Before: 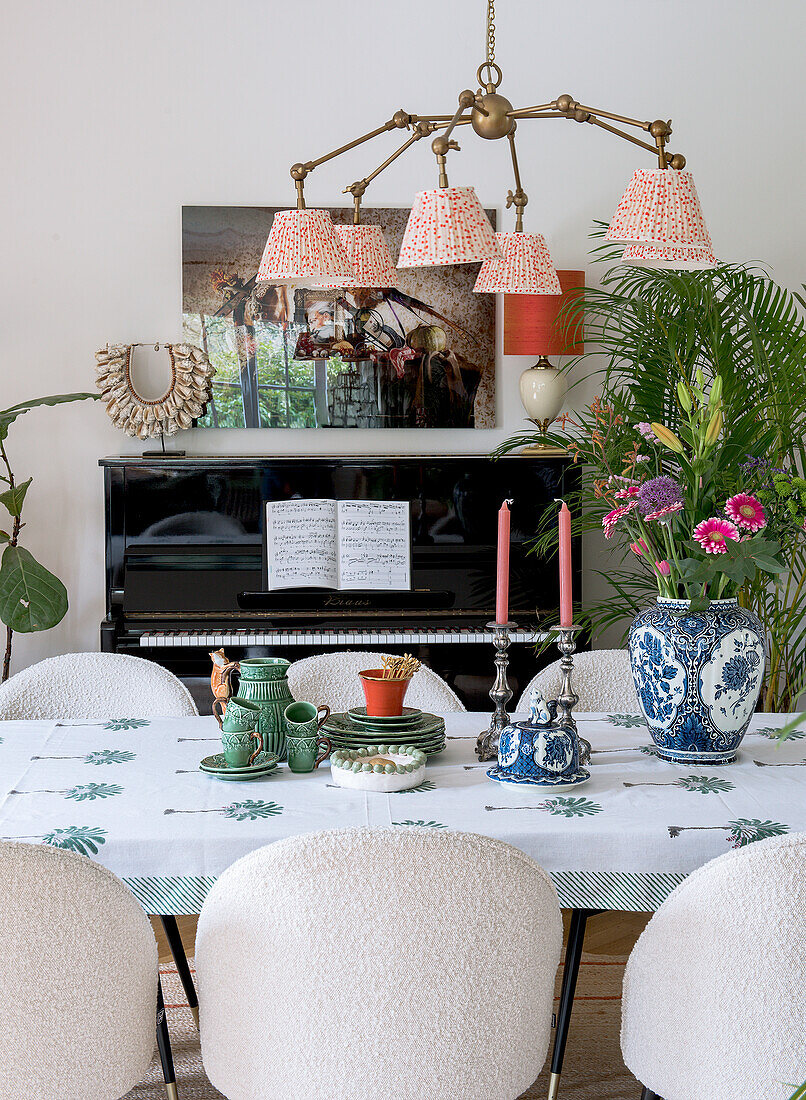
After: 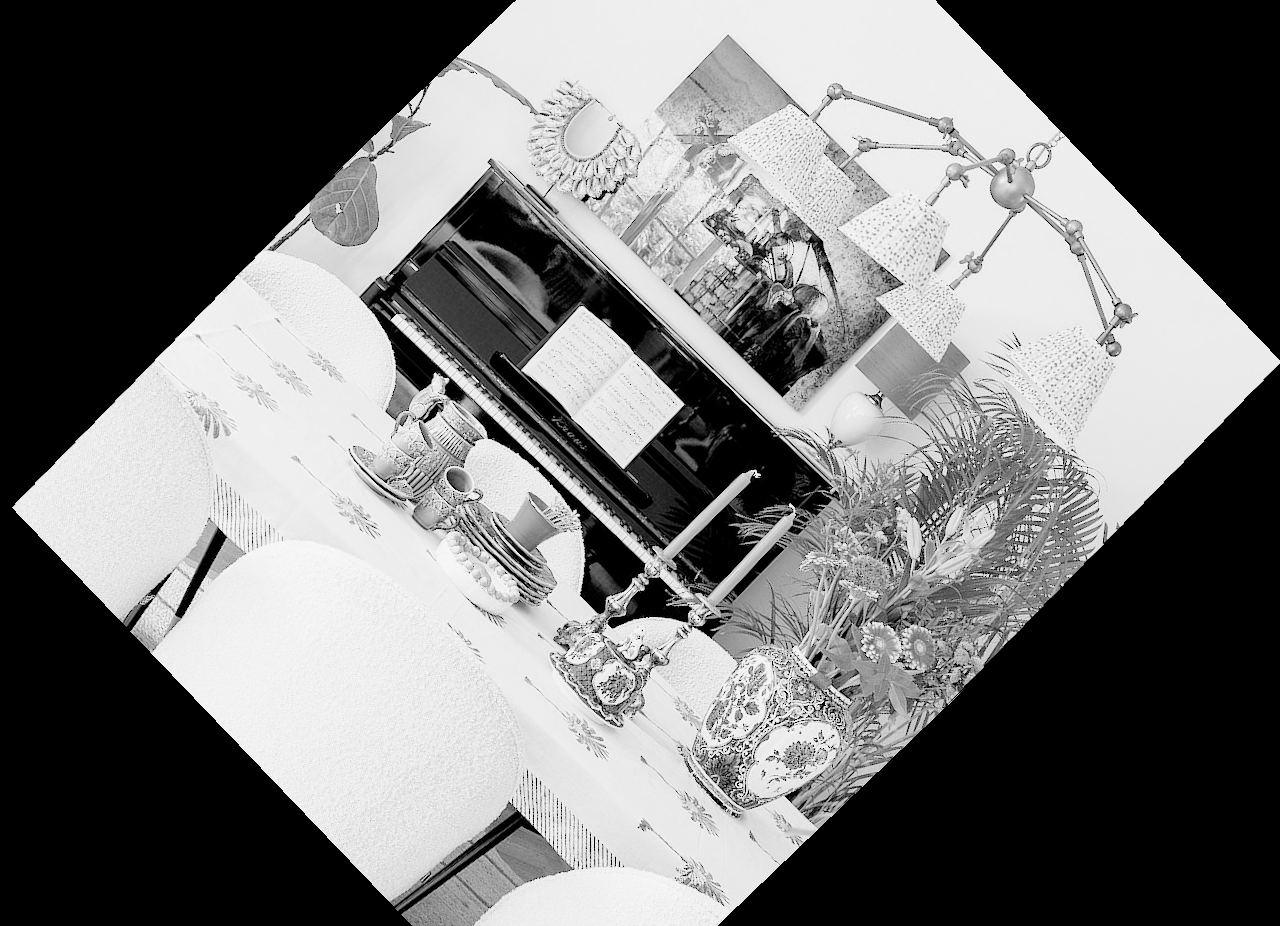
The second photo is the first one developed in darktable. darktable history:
exposure: exposure 2.04 EV, compensate highlight preservation false
filmic rgb: black relative exposure -6.98 EV, white relative exposure 5.63 EV, hardness 2.86
white balance: red 1, blue 1
rotate and perspective: rotation -2°, crop left 0.022, crop right 0.978, crop top 0.049, crop bottom 0.951
monochrome: on, module defaults
contrast brightness saturation: saturation -0.04
crop and rotate: angle -46.26°, top 16.234%, right 0.912%, bottom 11.704%
